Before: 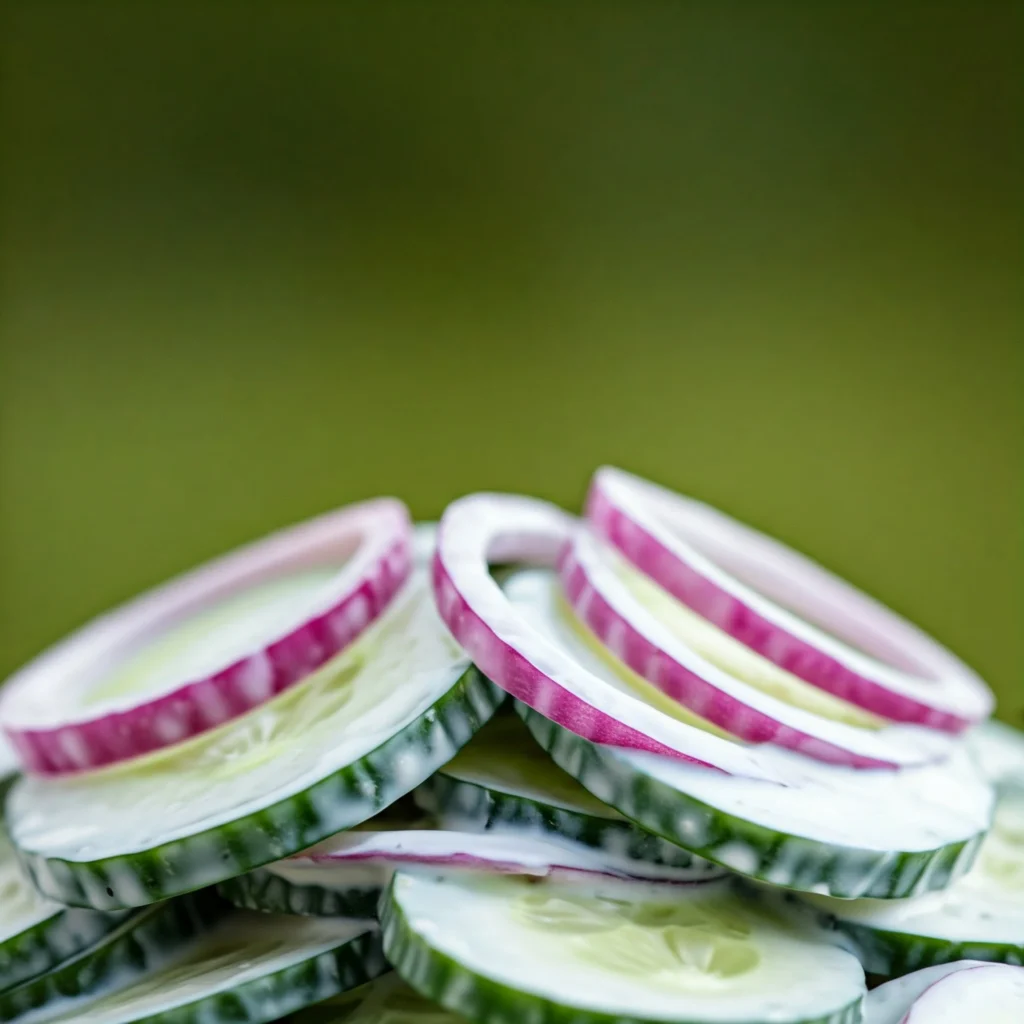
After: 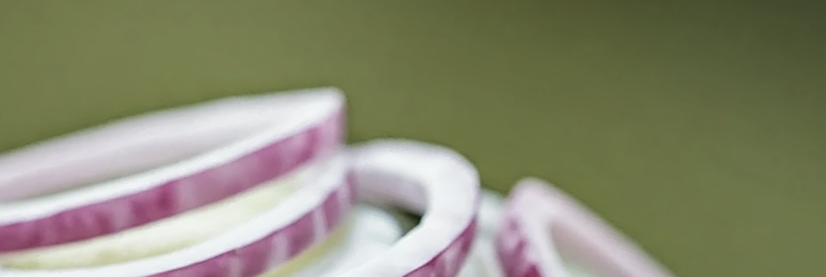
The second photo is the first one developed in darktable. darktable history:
sharpen: on, module defaults
contrast brightness saturation: contrast -0.05, saturation -0.41
crop and rotate: angle 16.12°, top 30.835%, bottom 35.653%
